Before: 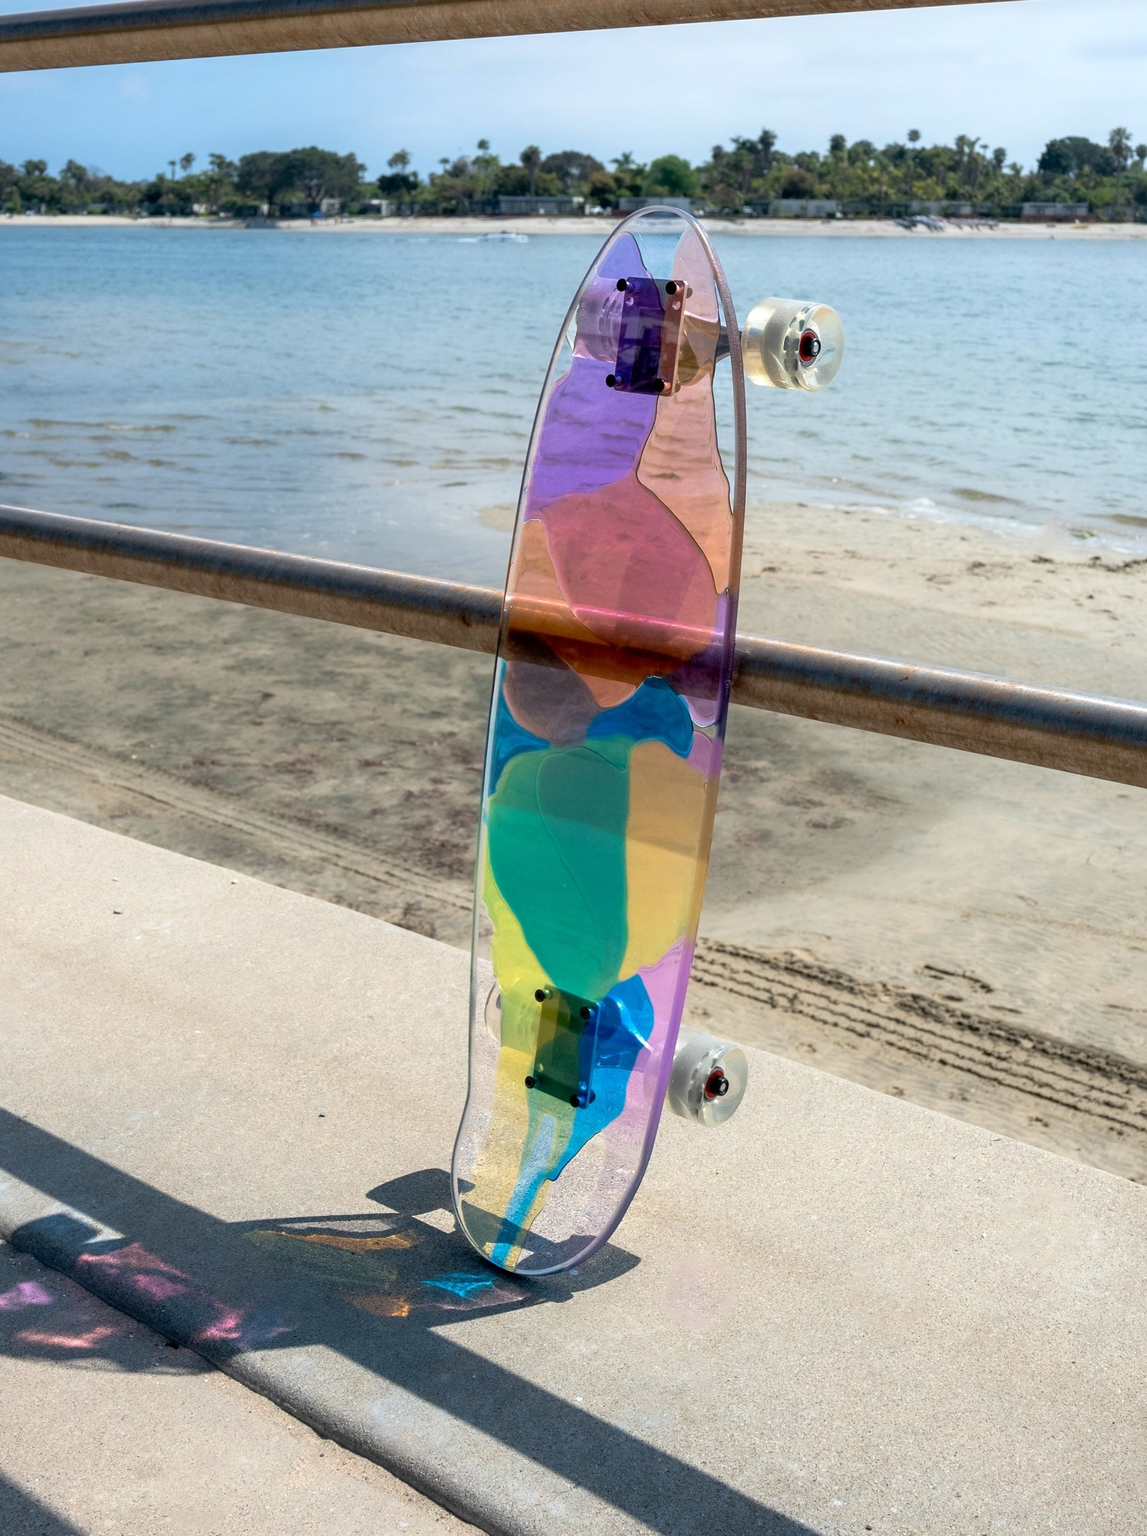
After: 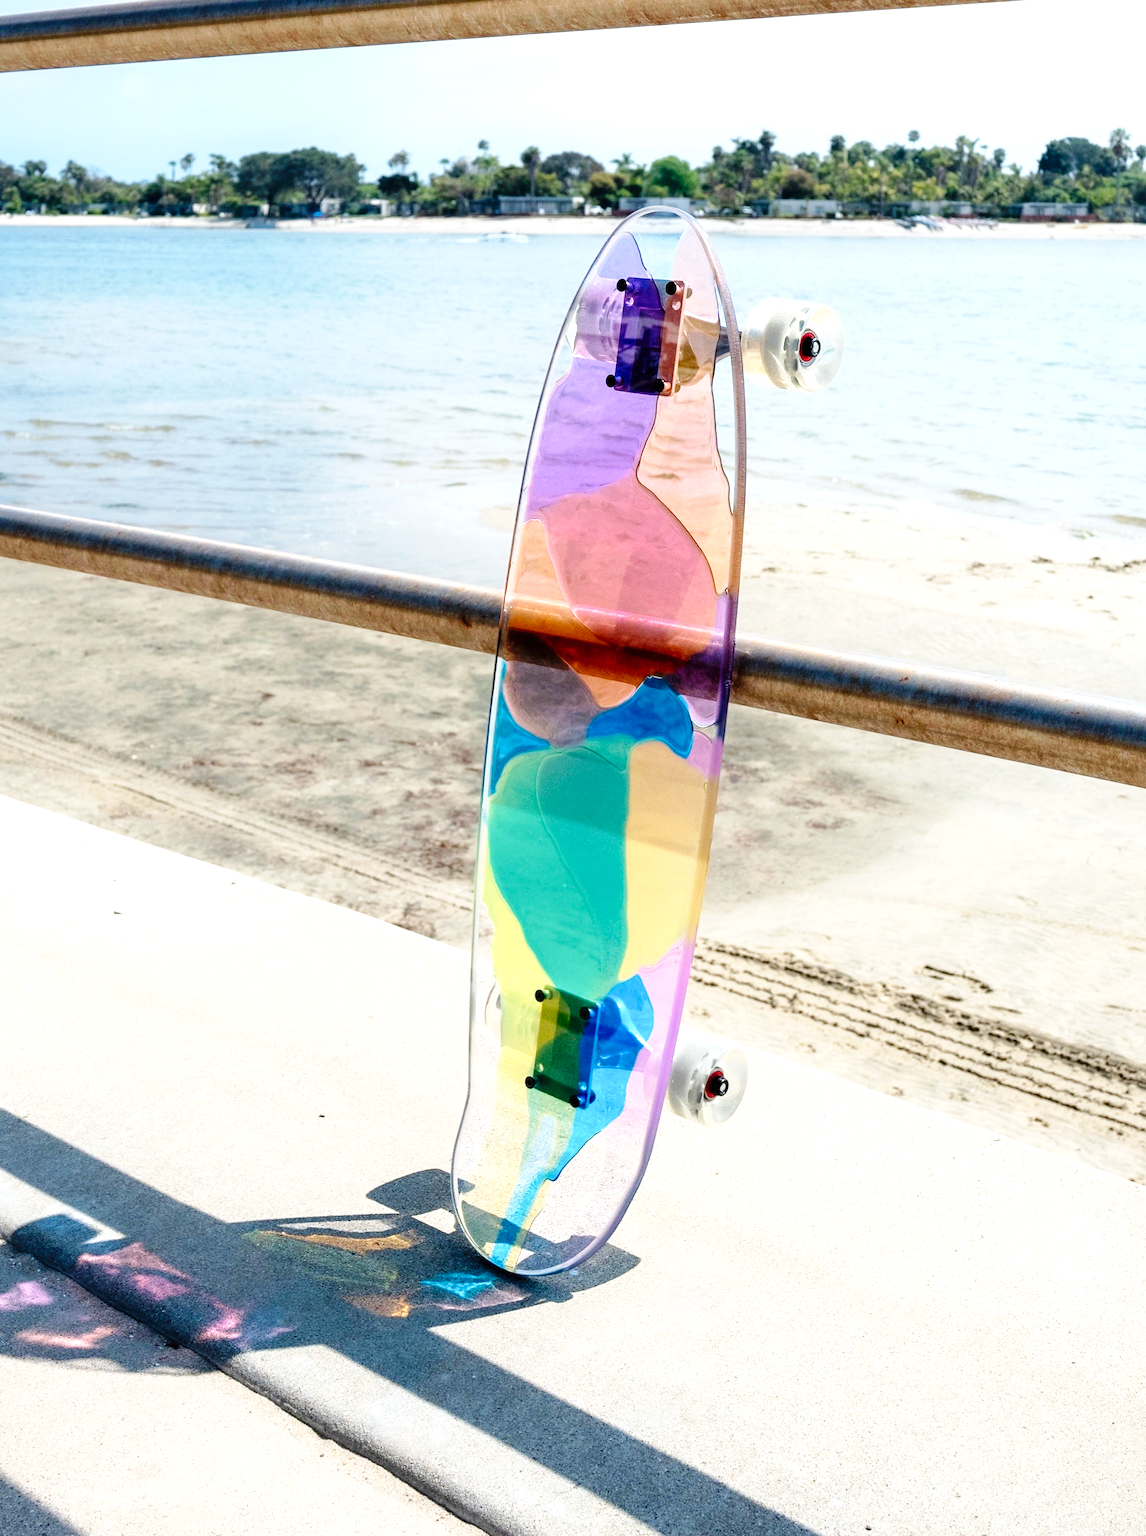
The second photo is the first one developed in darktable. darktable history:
base curve: curves: ch0 [(0, 0) (0.036, 0.025) (0.121, 0.166) (0.206, 0.329) (0.605, 0.79) (1, 1)], preserve colors none
white balance: emerald 1
exposure: black level correction 0, exposure 0.7 EV, compensate exposure bias true, compensate highlight preservation false
